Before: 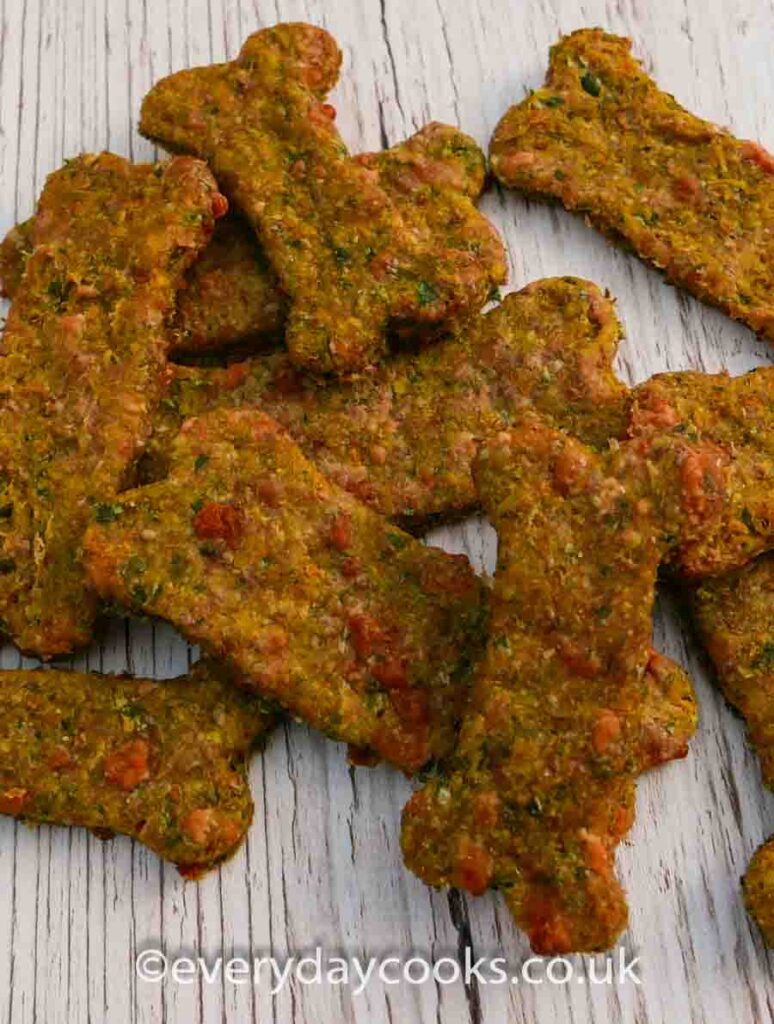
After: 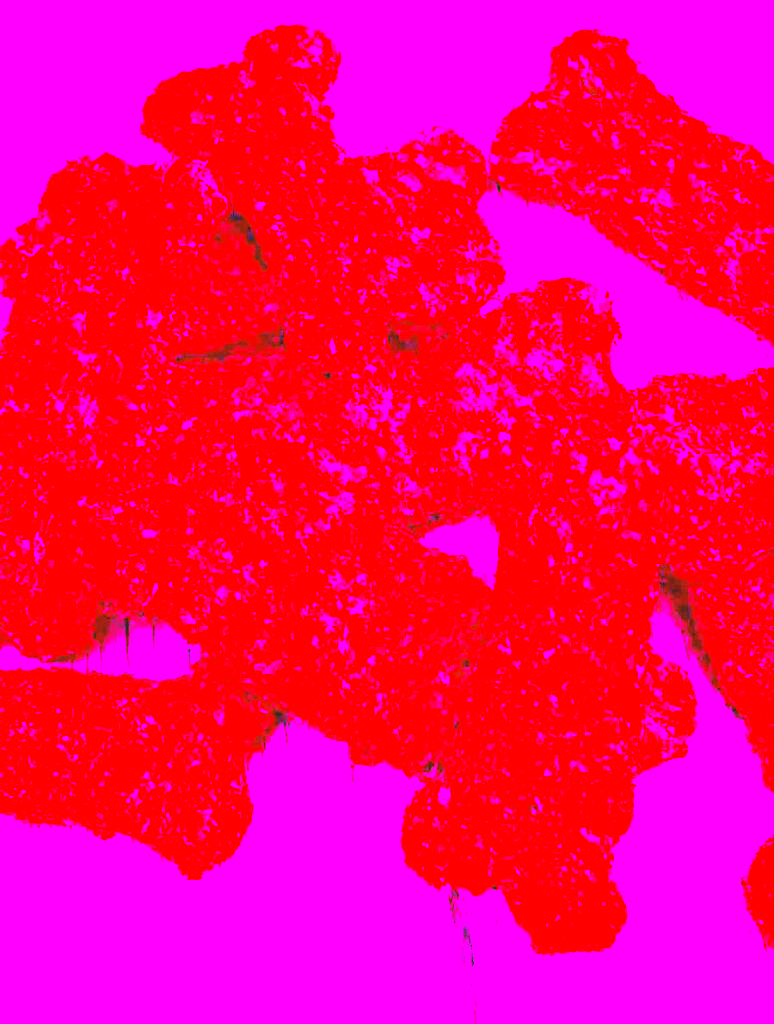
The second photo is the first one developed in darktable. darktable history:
white balance: red 8, blue 8
contrast brightness saturation: contrast -0.28
